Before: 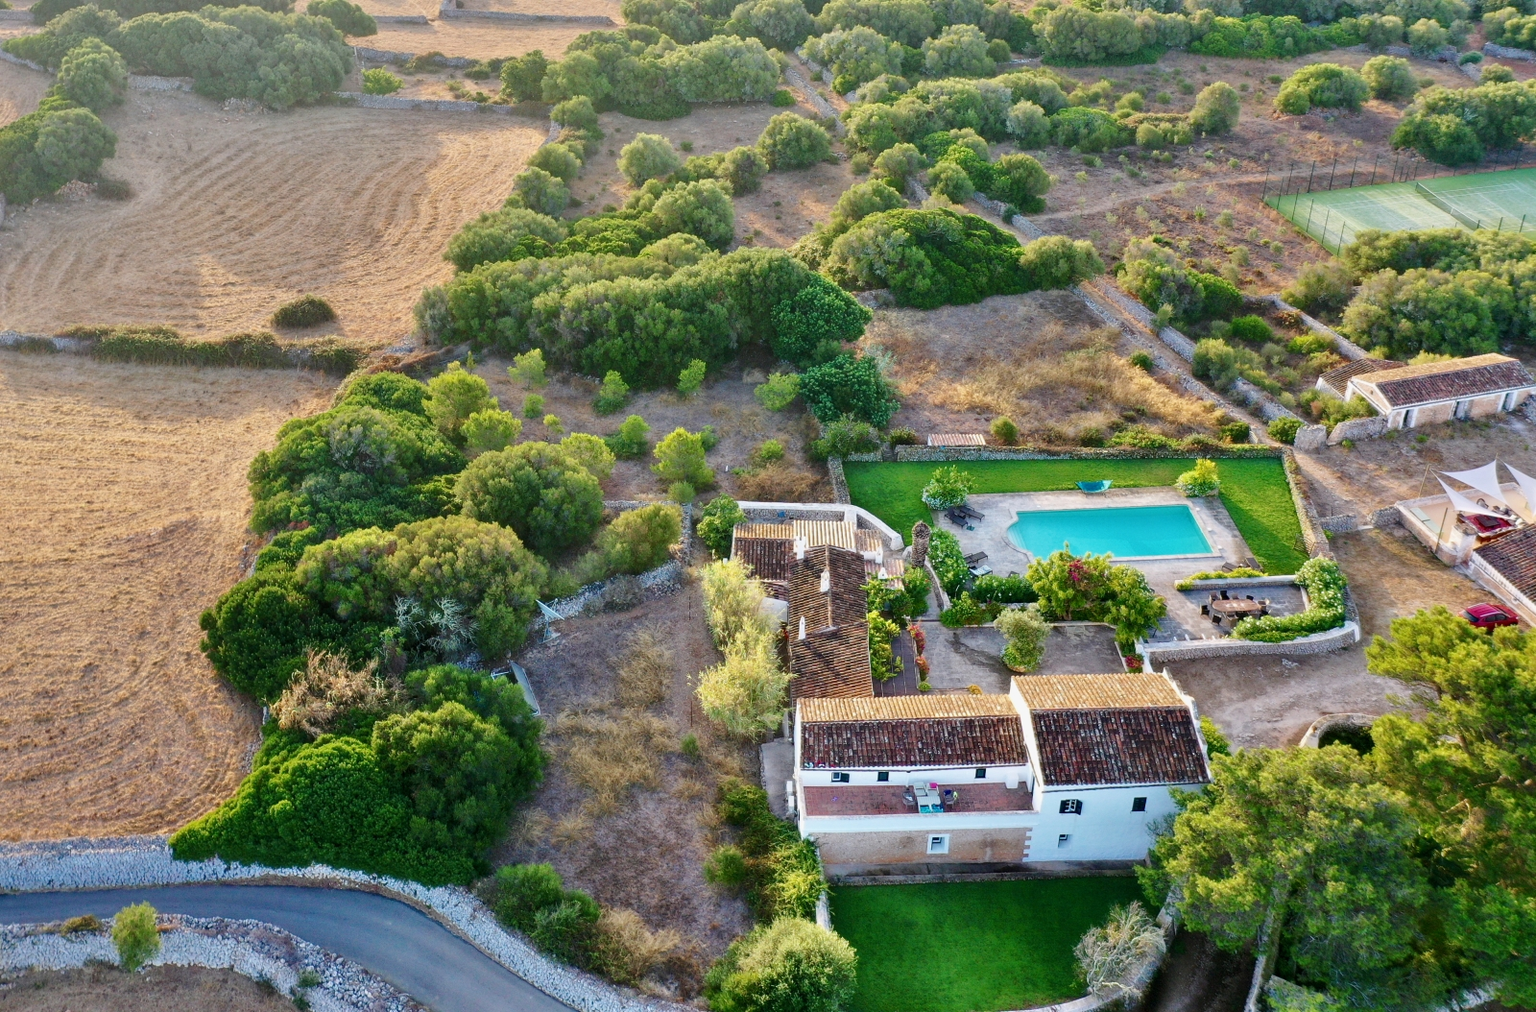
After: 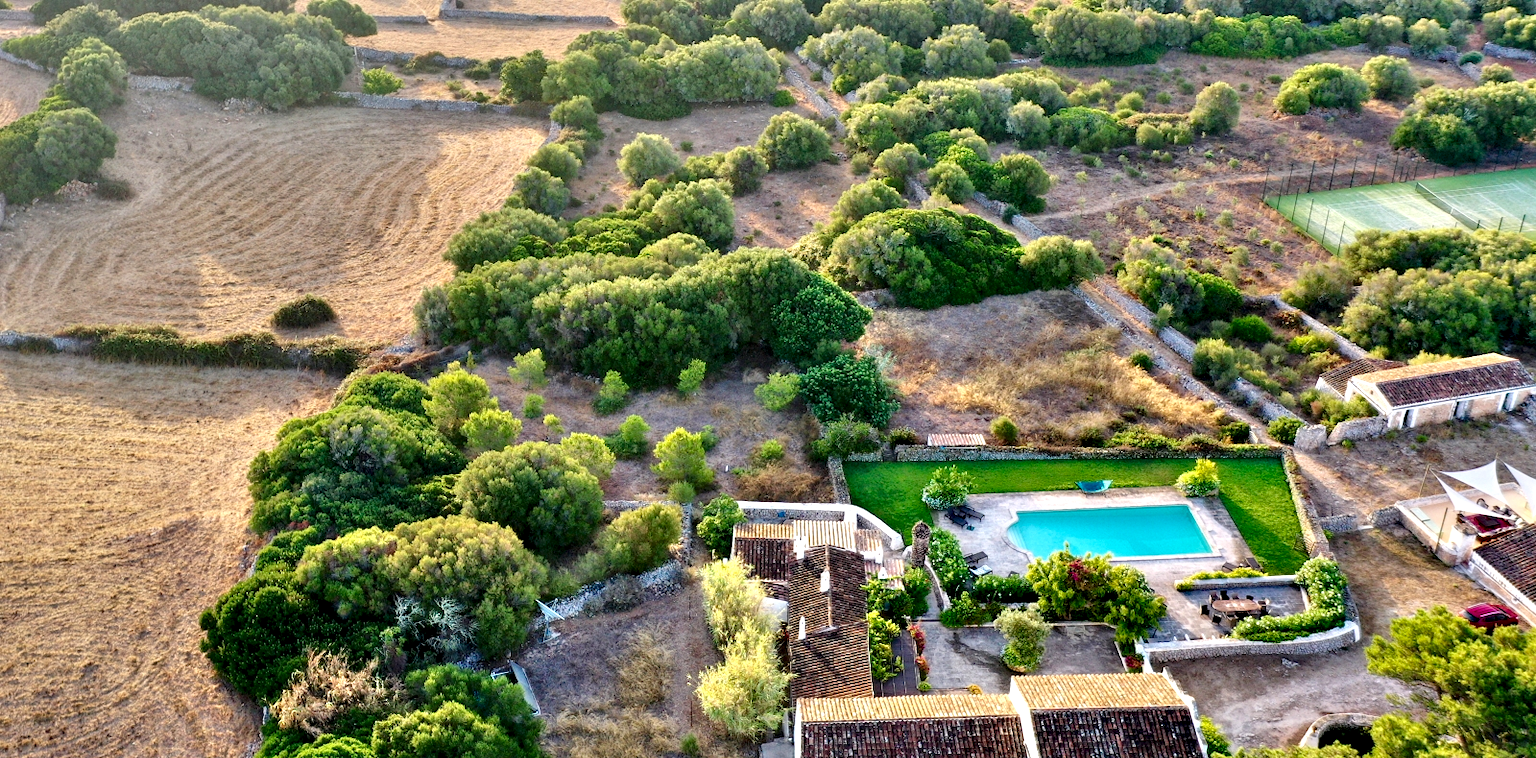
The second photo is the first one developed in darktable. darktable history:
contrast equalizer: octaves 7, y [[0.6 ×6], [0.55 ×6], [0 ×6], [0 ×6], [0 ×6]]
color correction: highlights b* 2.97
crop: bottom 24.986%
